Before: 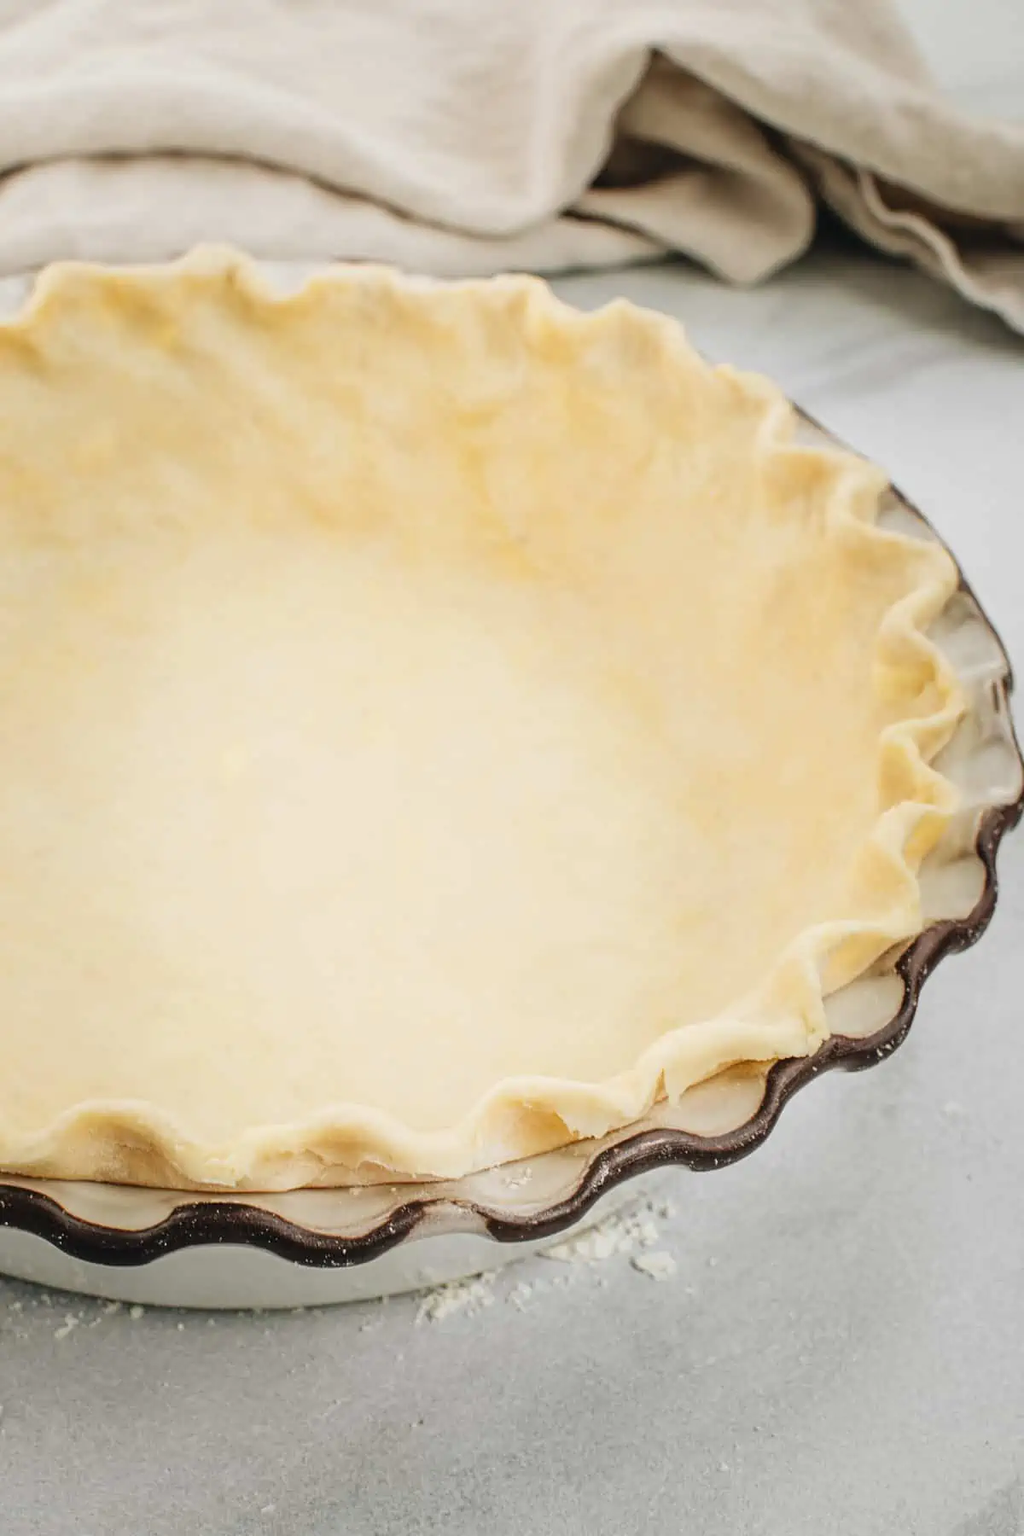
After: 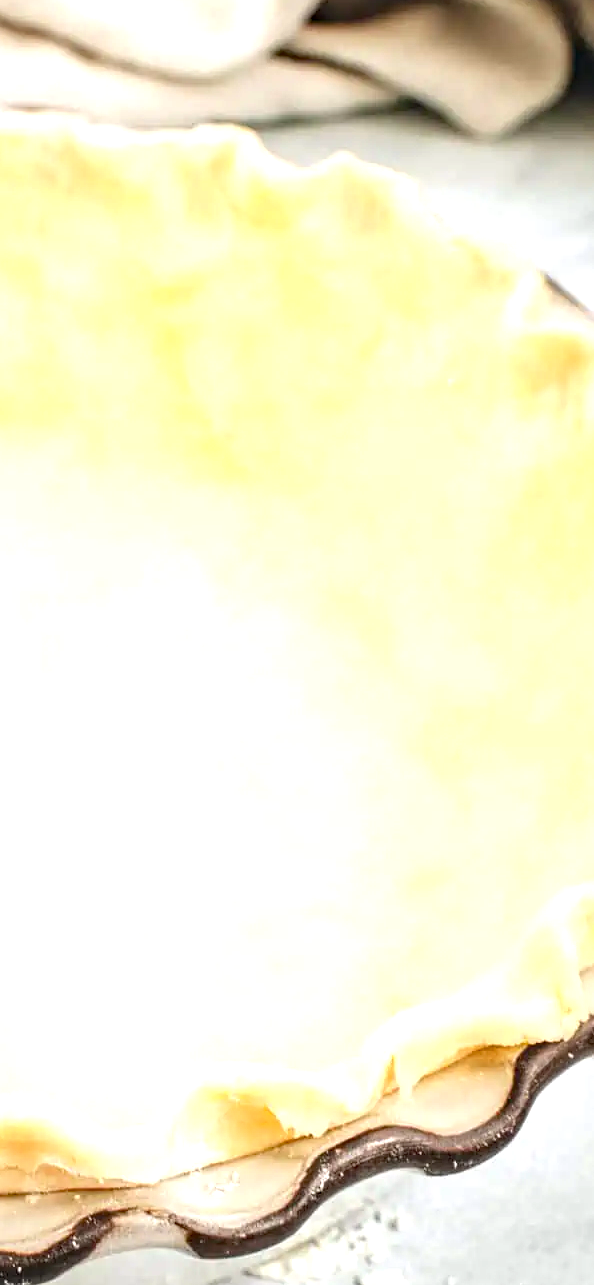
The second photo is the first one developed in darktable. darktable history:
exposure: black level correction 0, exposure 0.9 EV, compensate highlight preservation false
haze removal: adaptive false
crop: left 32.075%, top 10.976%, right 18.355%, bottom 17.596%
